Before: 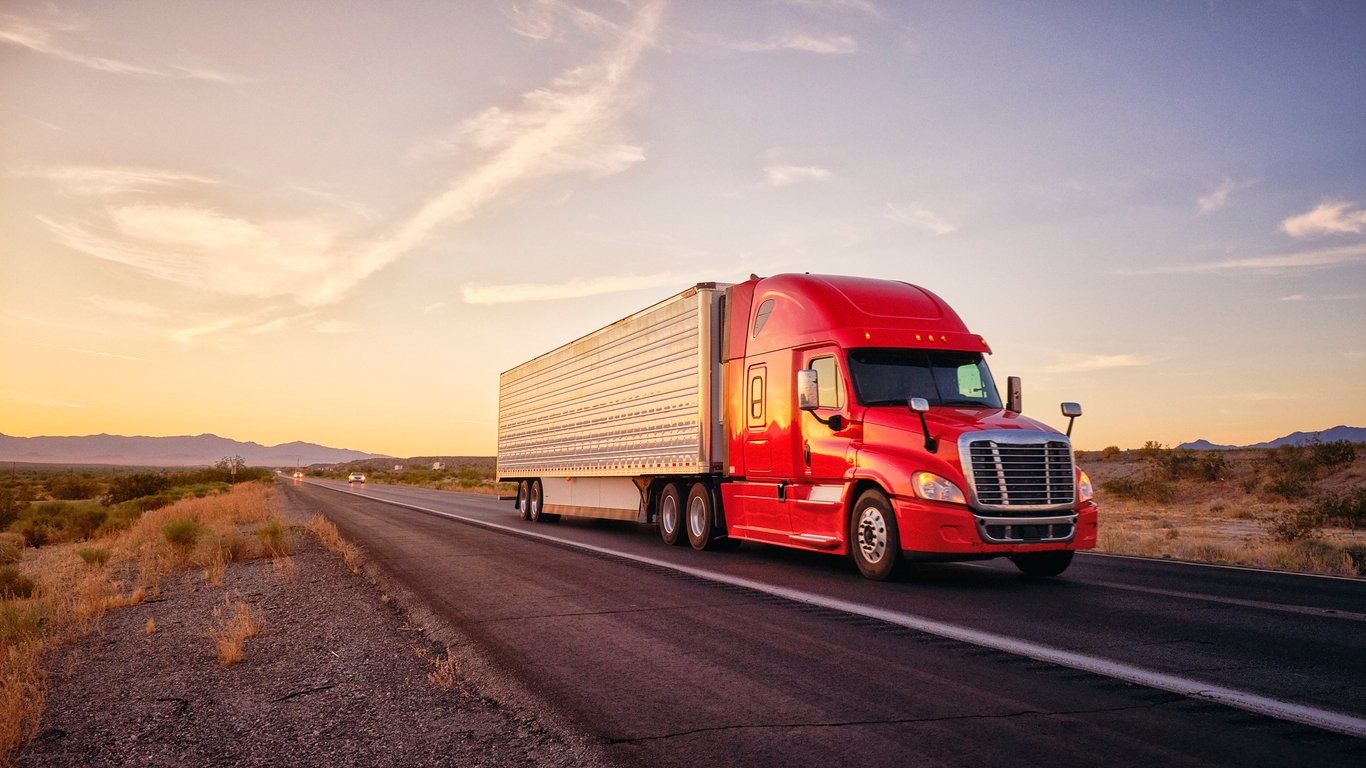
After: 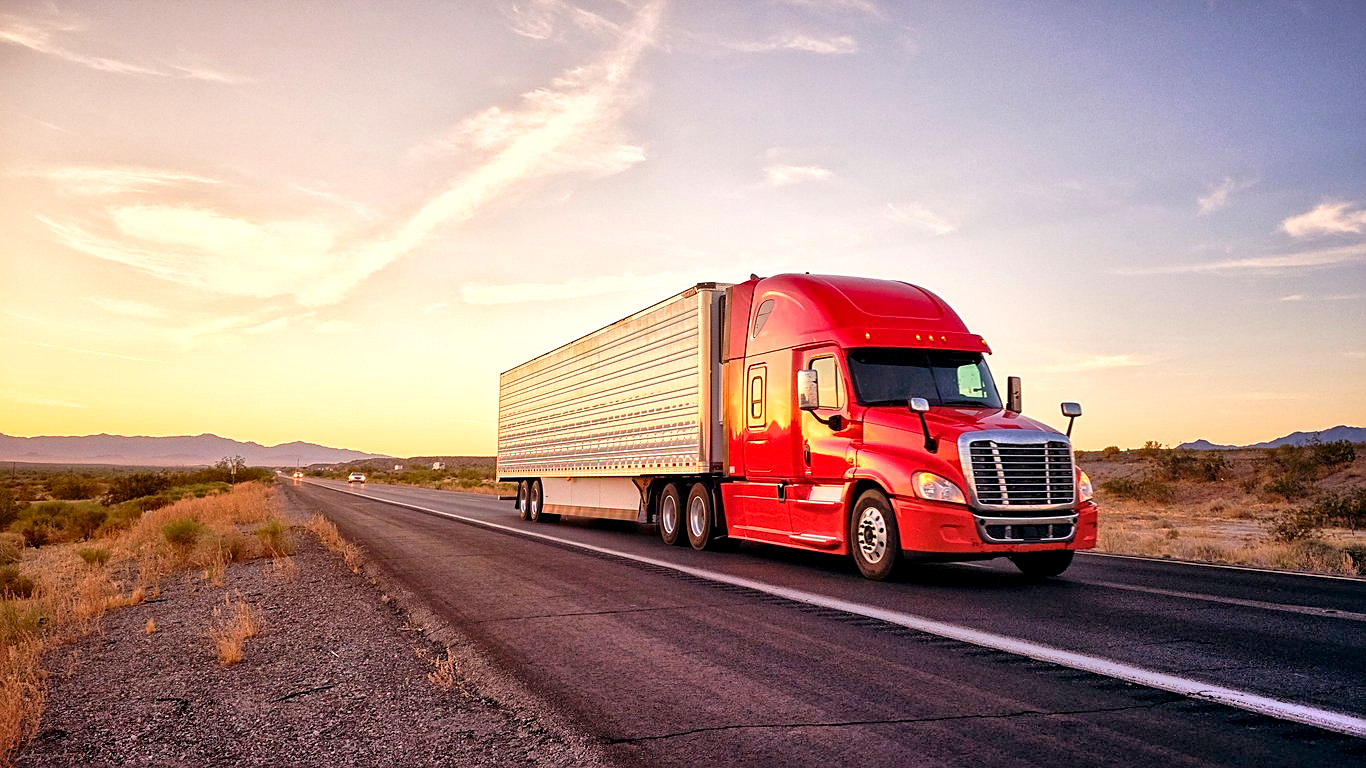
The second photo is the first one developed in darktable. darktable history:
tone equalizer: on, module defaults
shadows and highlights: shadows 52.34, highlights -28.23, soften with gaussian
exposure: black level correction 0.003, exposure 0.383 EV, compensate highlight preservation false
sharpen: on, module defaults
